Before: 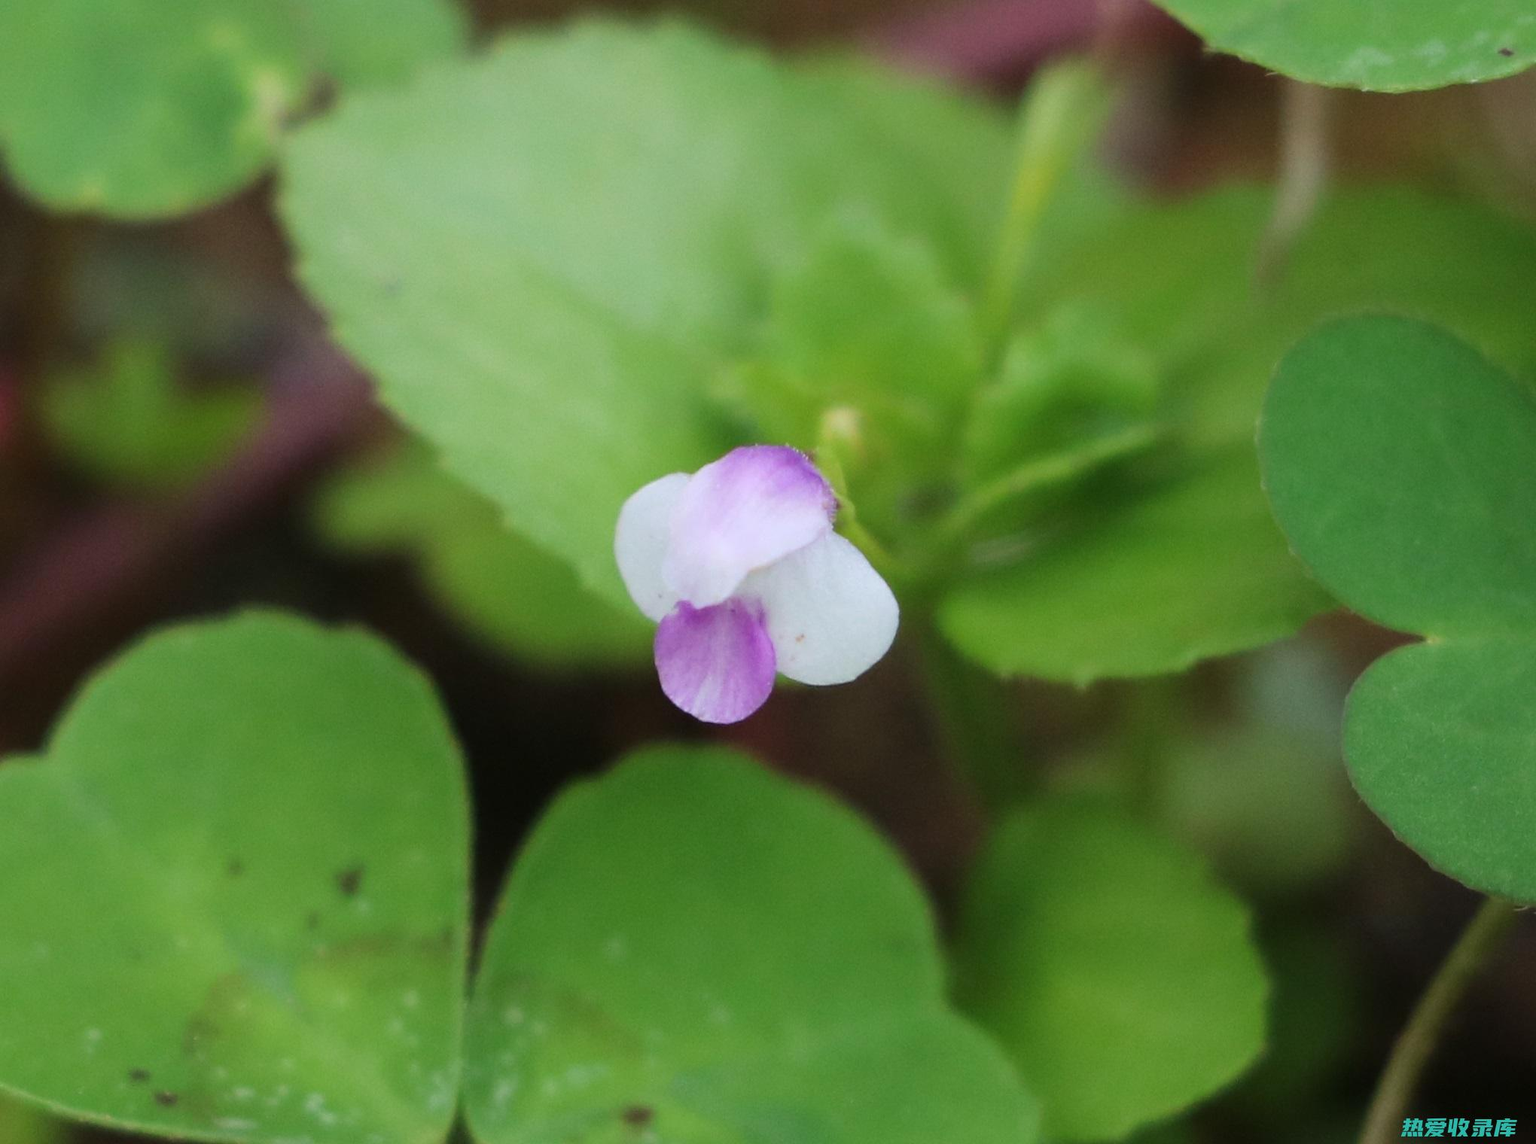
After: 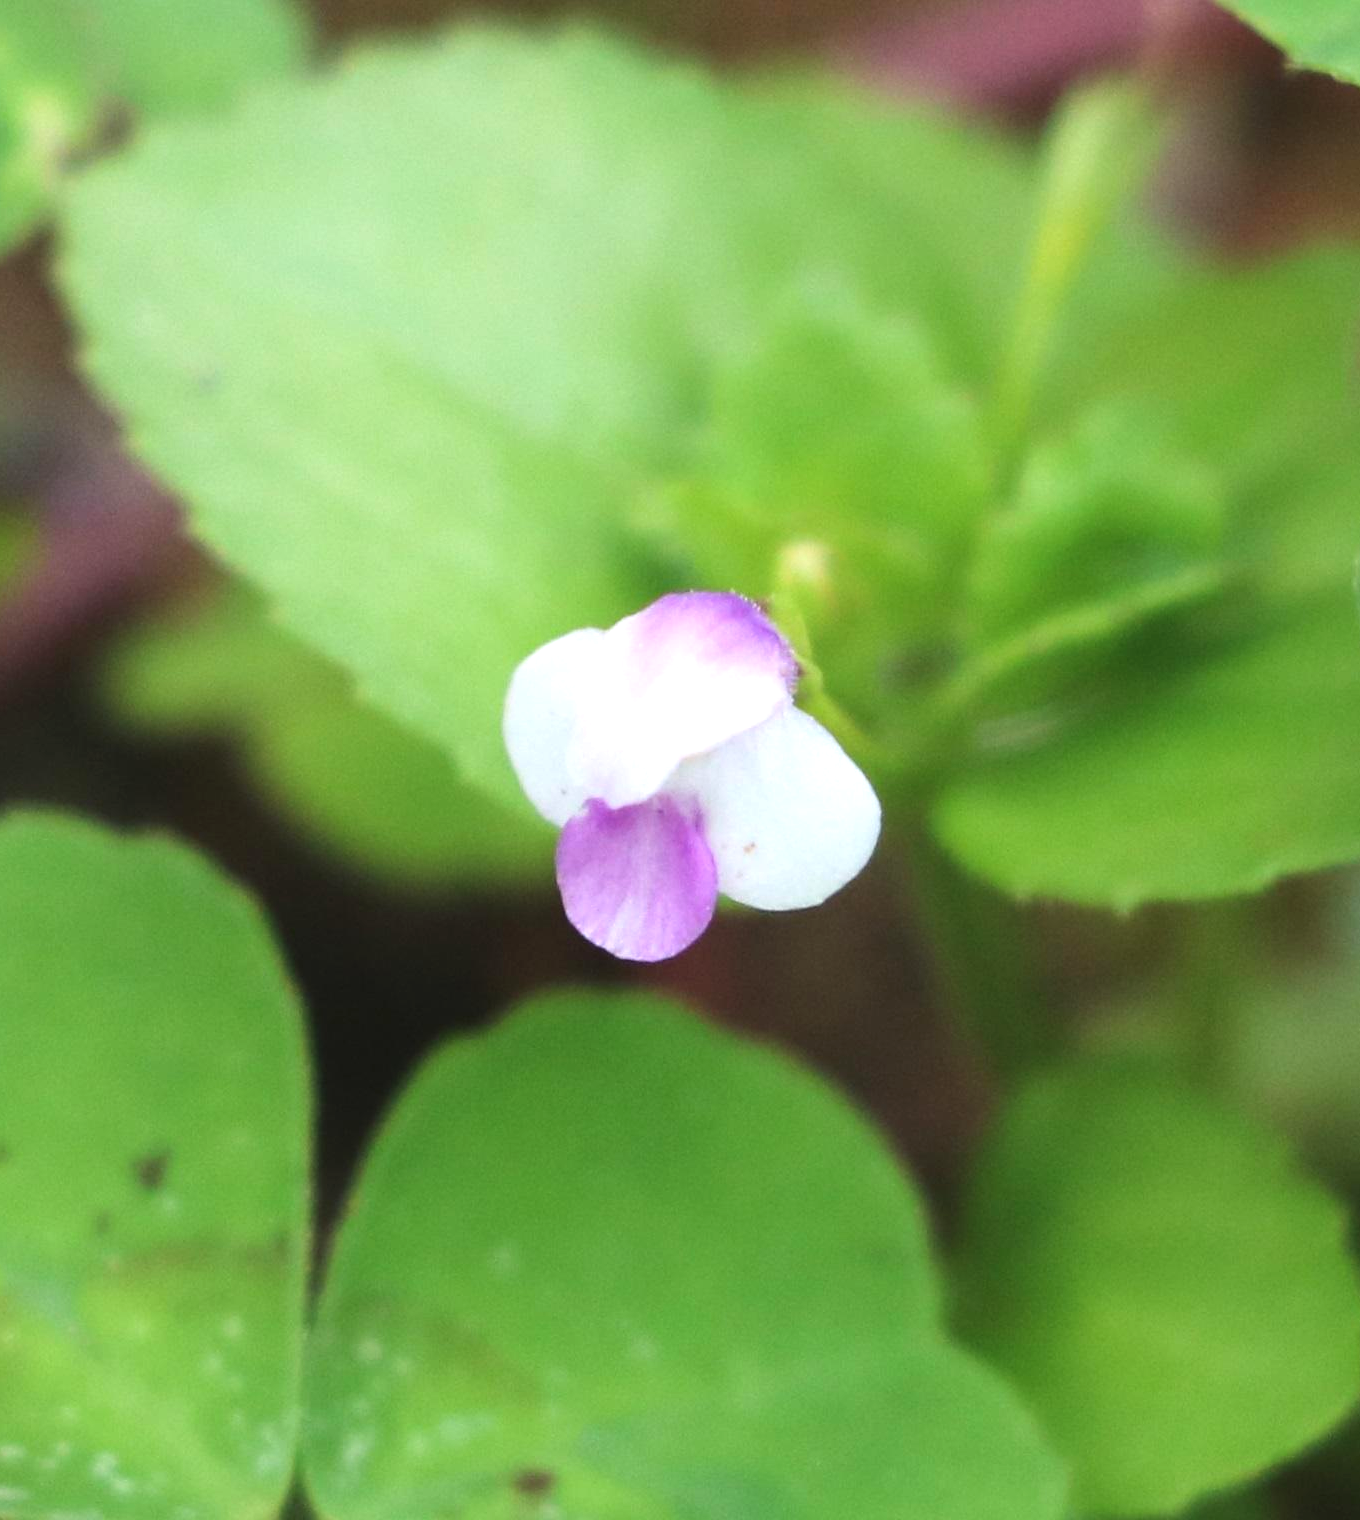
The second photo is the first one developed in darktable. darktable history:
exposure: black level correction -0.002, exposure 0.706 EV, compensate highlight preservation false
crop: left 15.389%, right 17.909%
